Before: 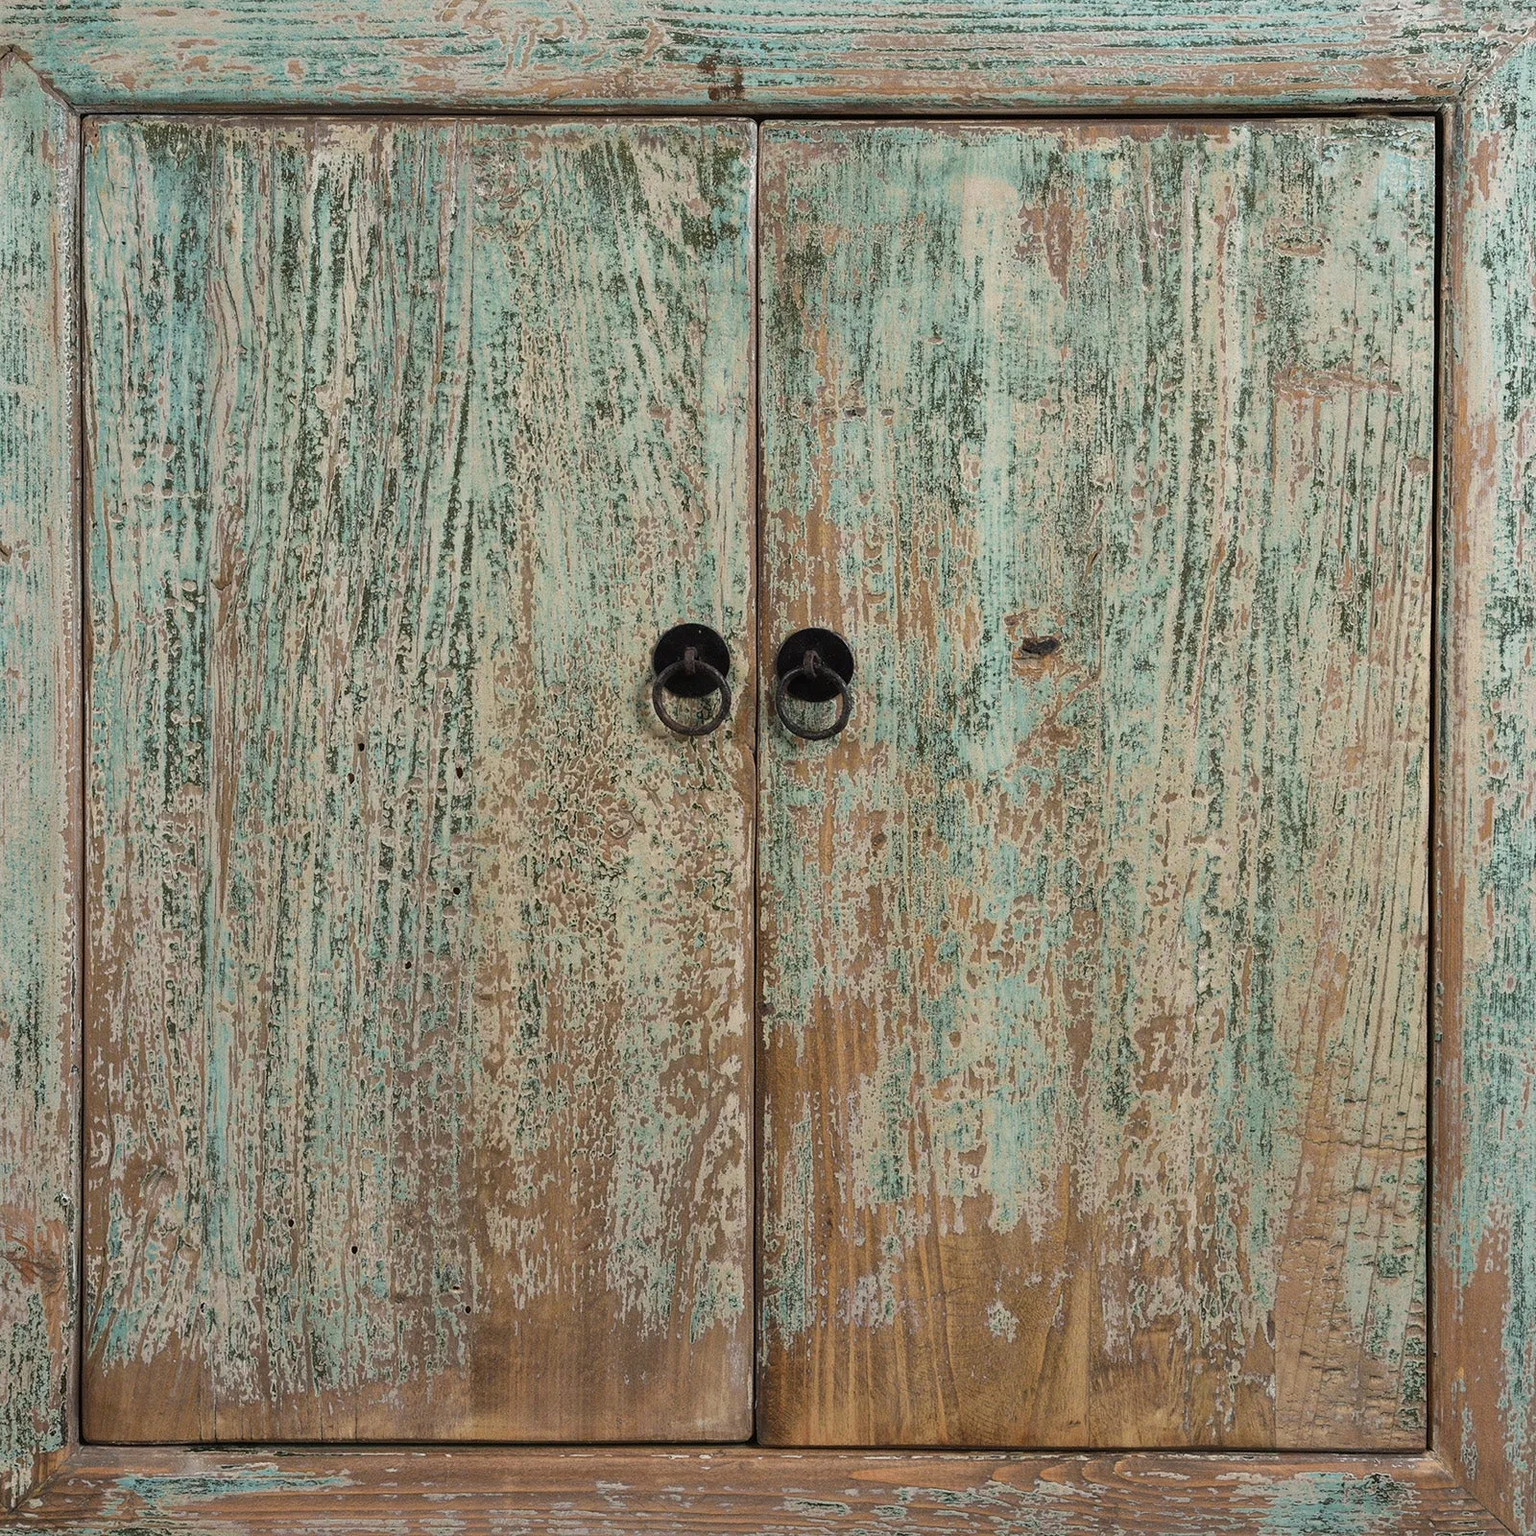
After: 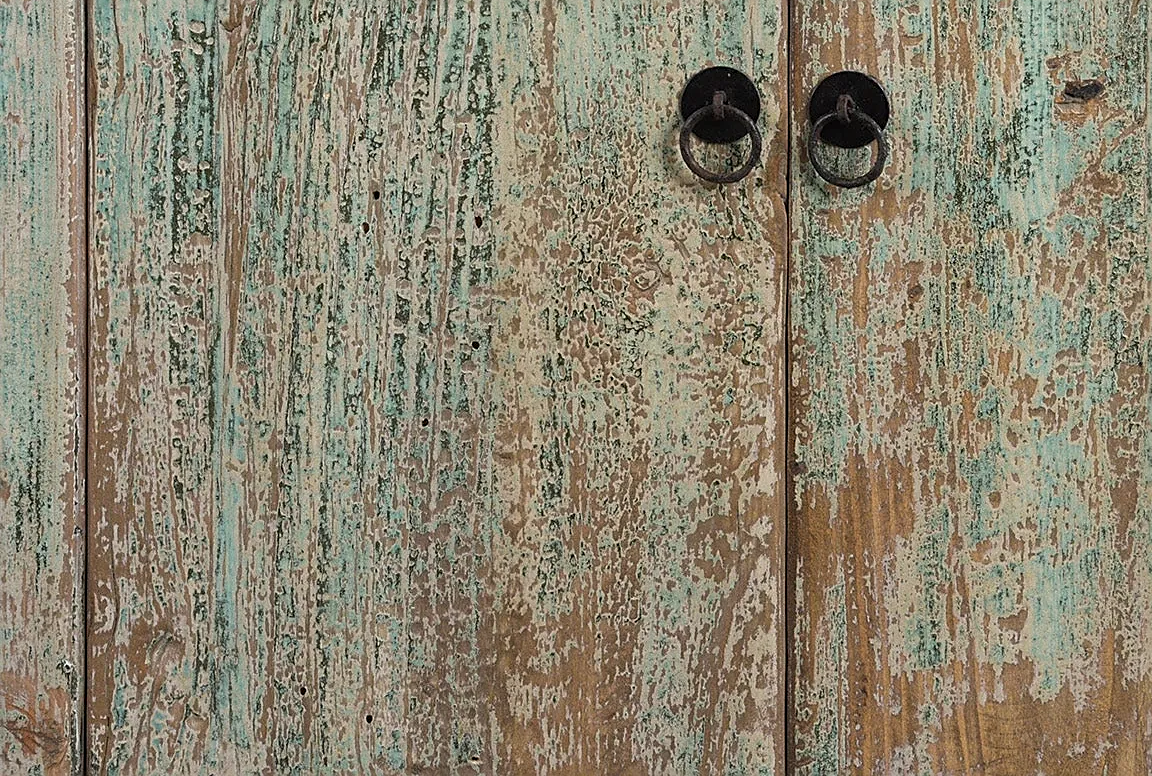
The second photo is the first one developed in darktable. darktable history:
crop: top 36.498%, right 27.964%, bottom 14.995%
sharpen: on, module defaults
